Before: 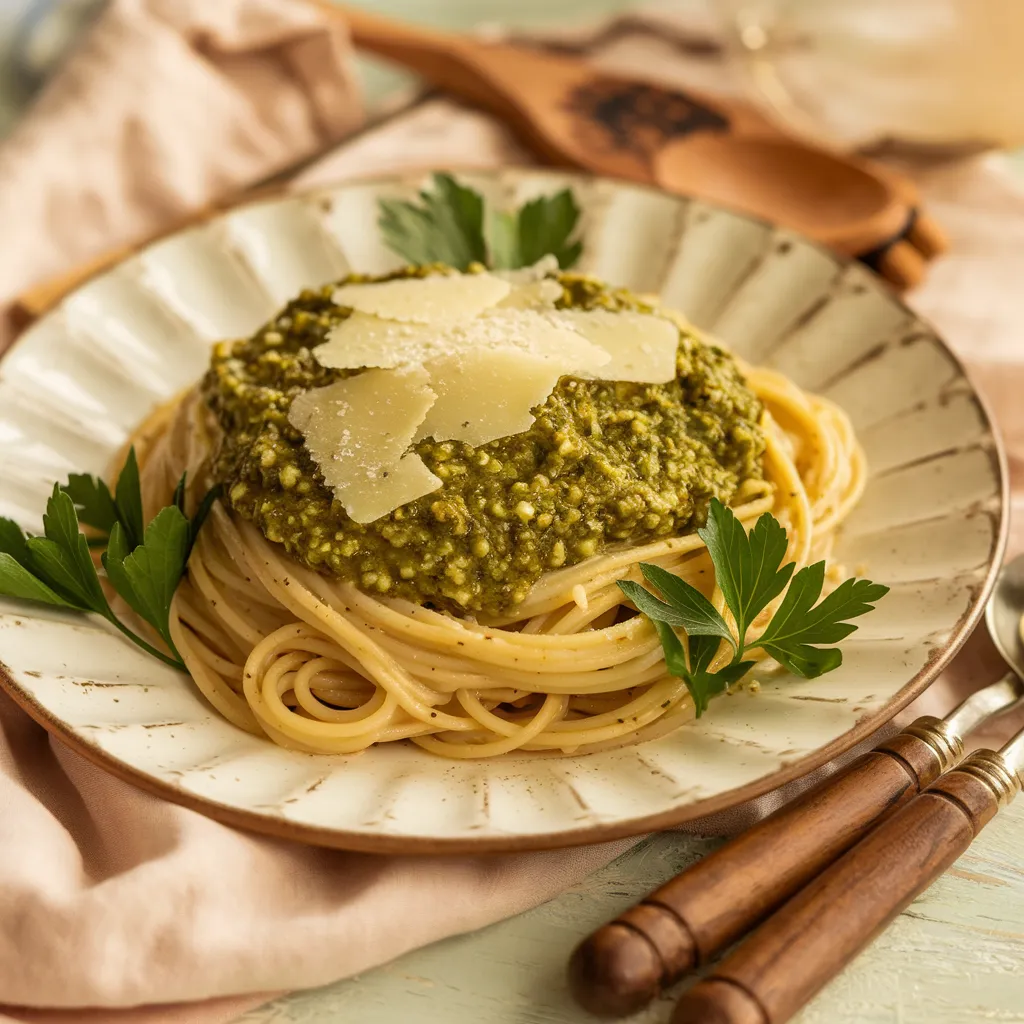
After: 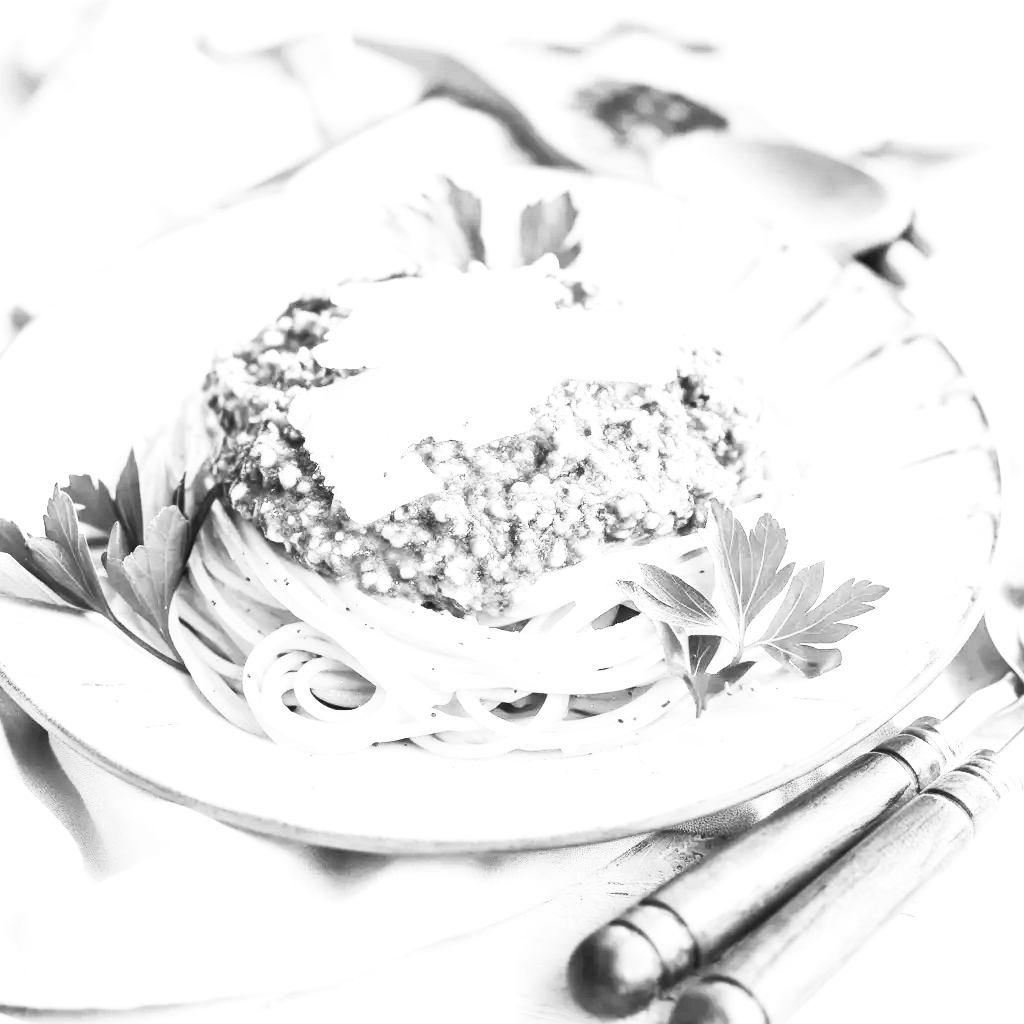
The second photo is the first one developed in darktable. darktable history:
exposure: black level correction 0, exposure 1.75 EV, compensate exposure bias true, compensate highlight preservation false
contrast brightness saturation: contrast 0.53, brightness 0.47, saturation -1
